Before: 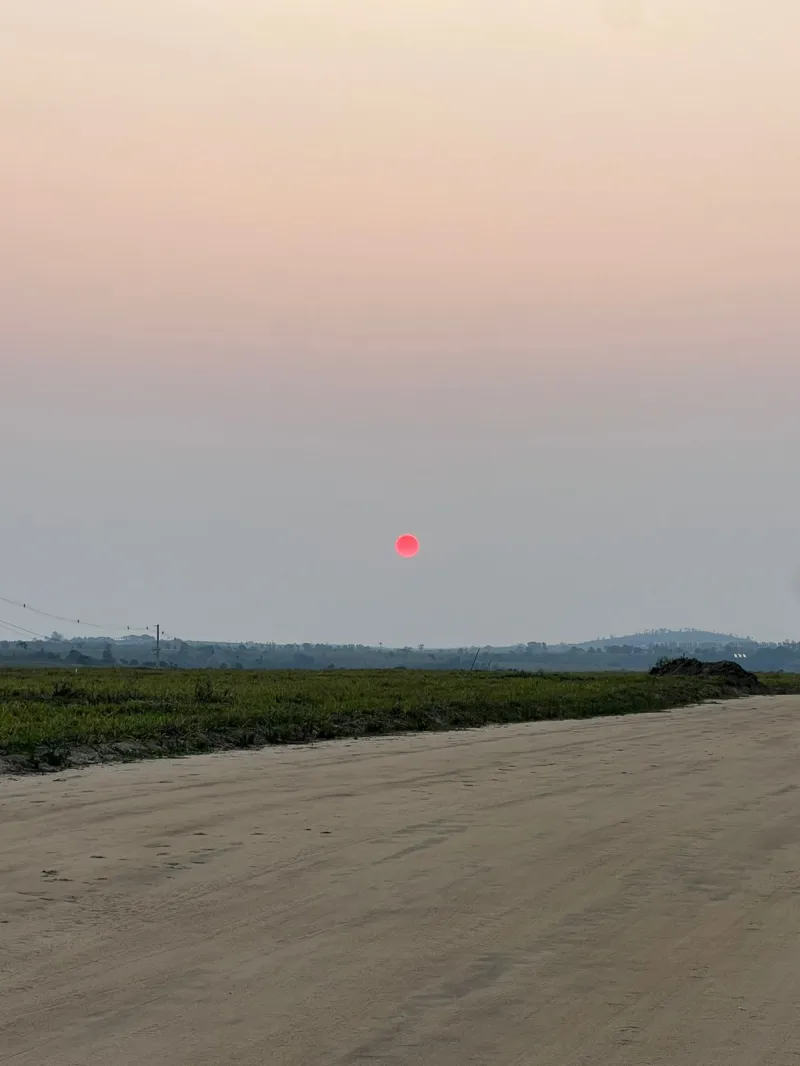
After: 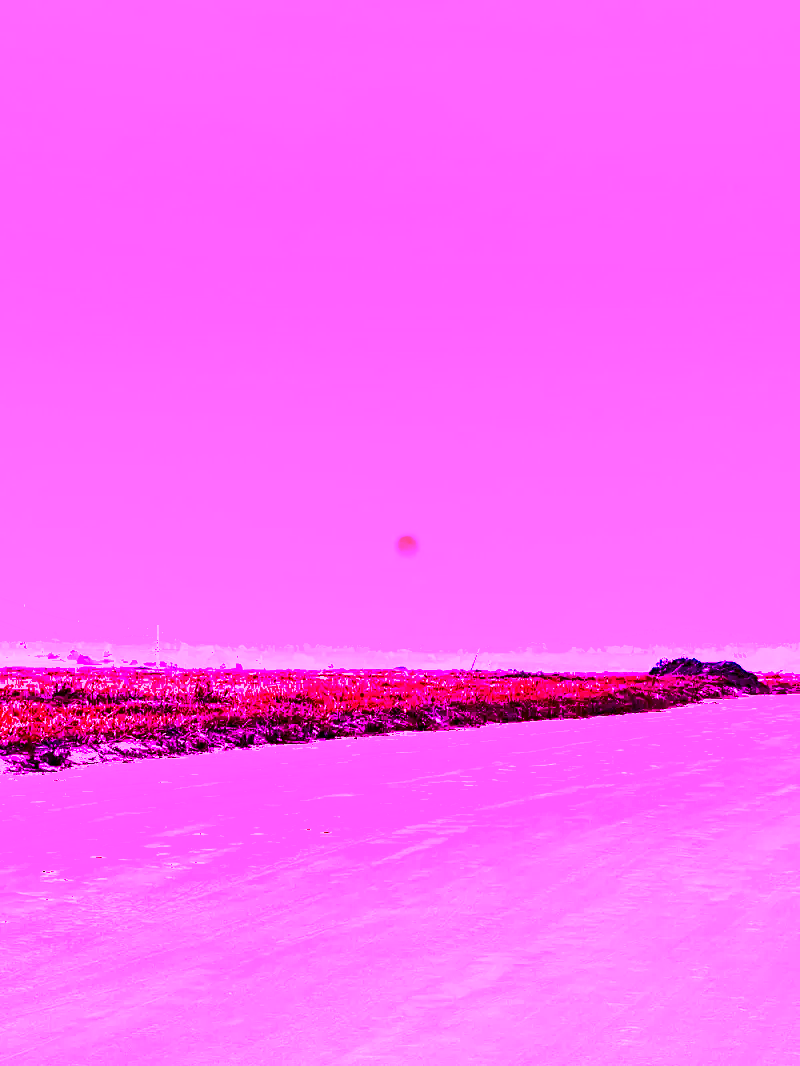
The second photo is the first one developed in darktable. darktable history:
white balance: red 8, blue 8
shadows and highlights: low approximation 0.01, soften with gaussian
